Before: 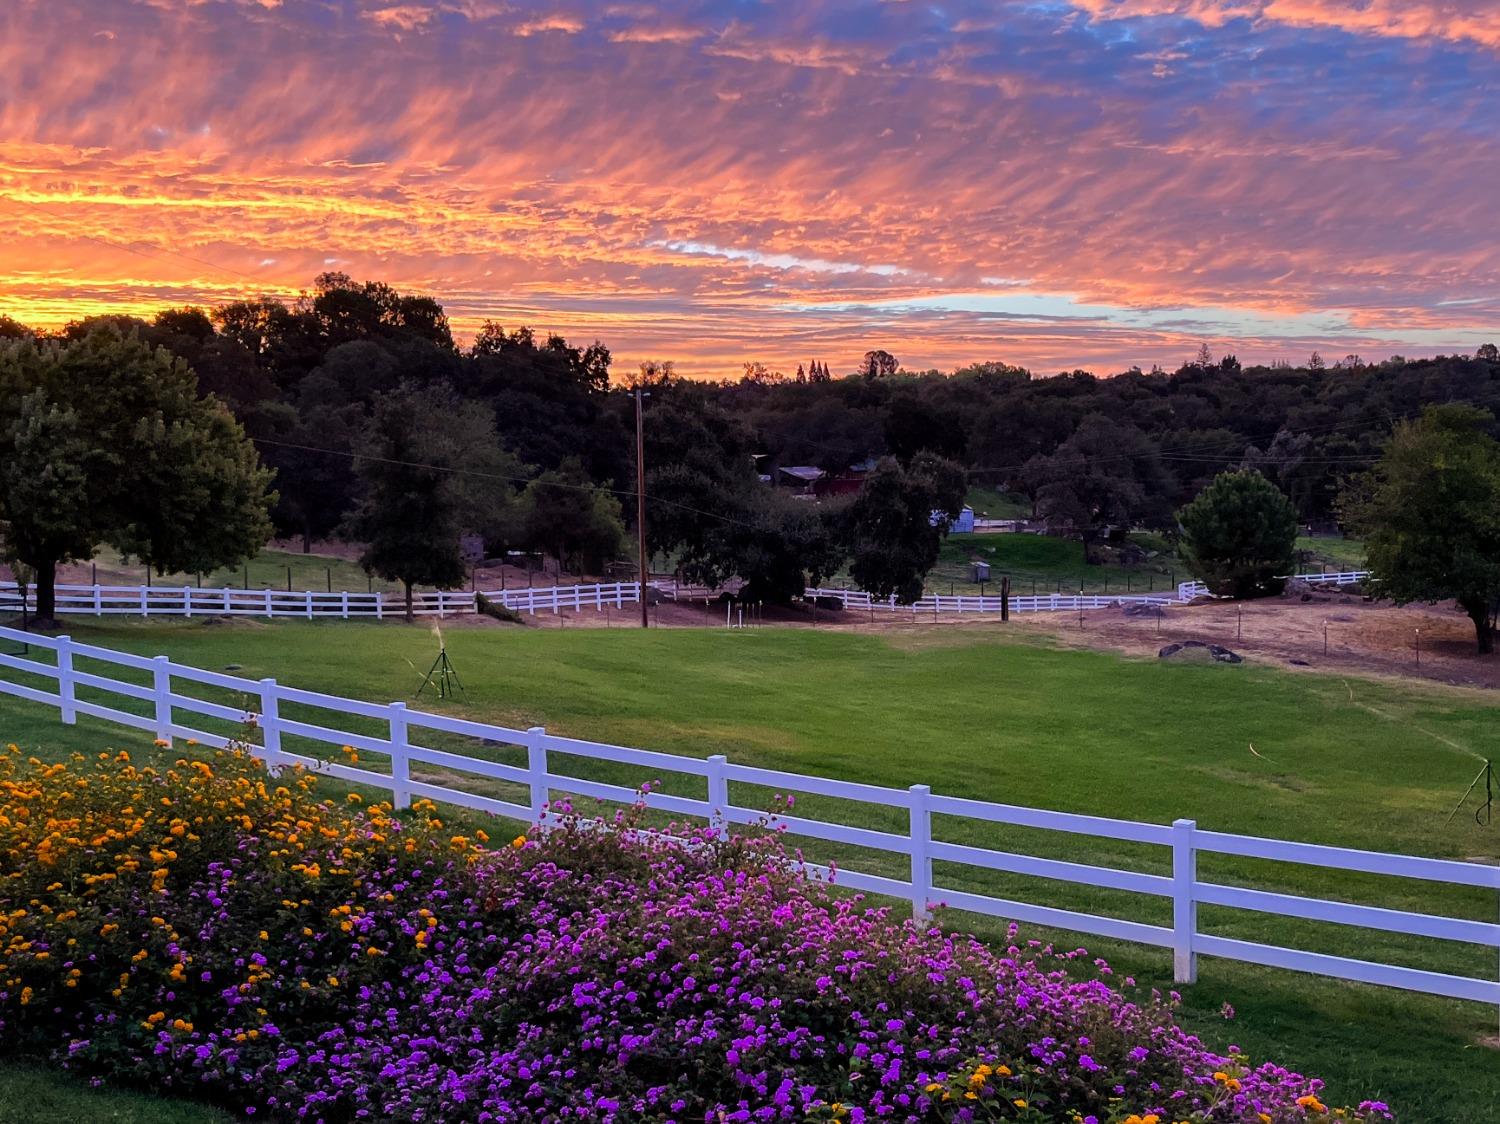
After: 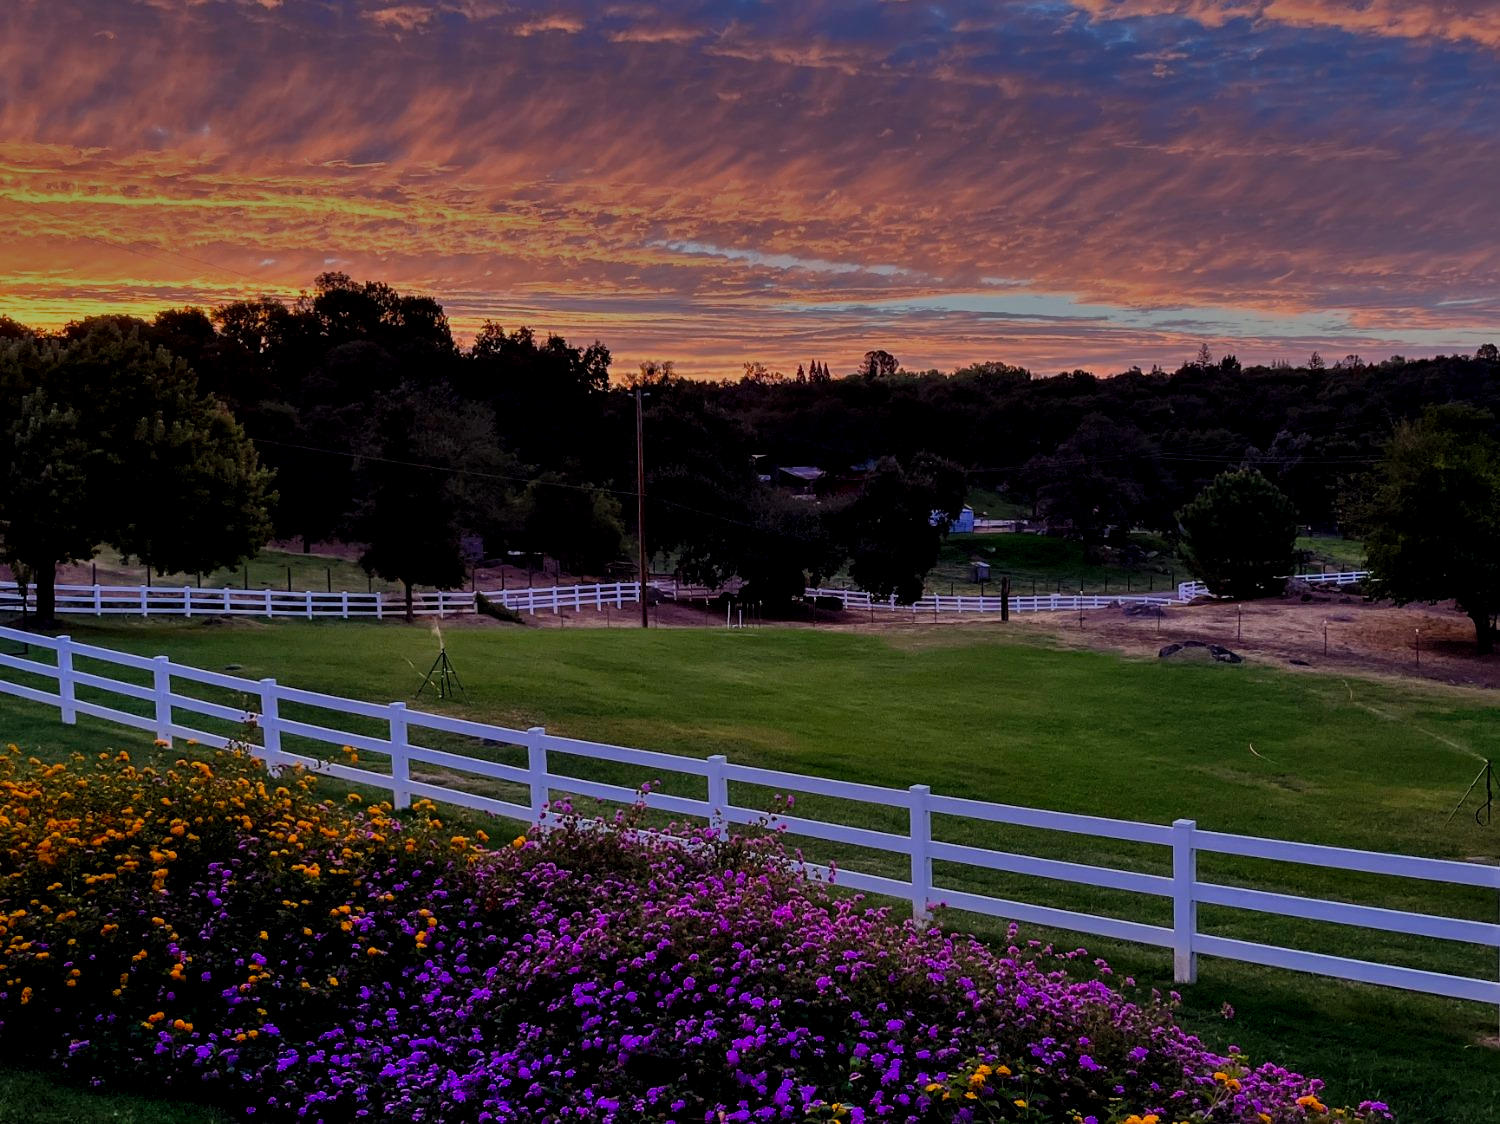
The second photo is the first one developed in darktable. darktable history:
exposure: black level correction 0.009, exposure 0.014 EV, compensate highlight preservation false
shadows and highlights: white point adjustment 0.05, highlights color adjustment 55.9%, soften with gaussian
tone equalizer: -8 EV -2 EV, -7 EV -2 EV, -6 EV -2 EV, -5 EV -2 EV, -4 EV -2 EV, -3 EV -2 EV, -2 EV -2 EV, -1 EV -1.63 EV, +0 EV -2 EV
